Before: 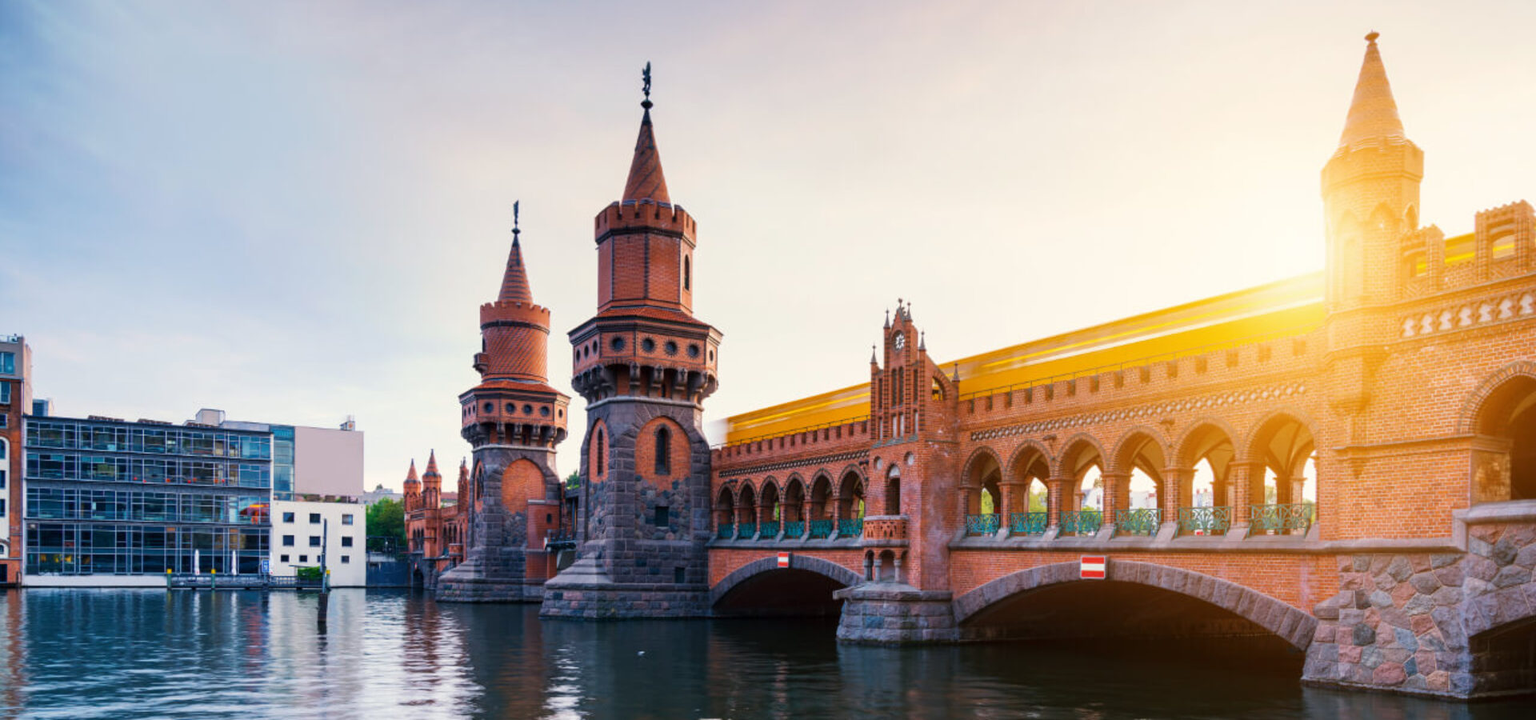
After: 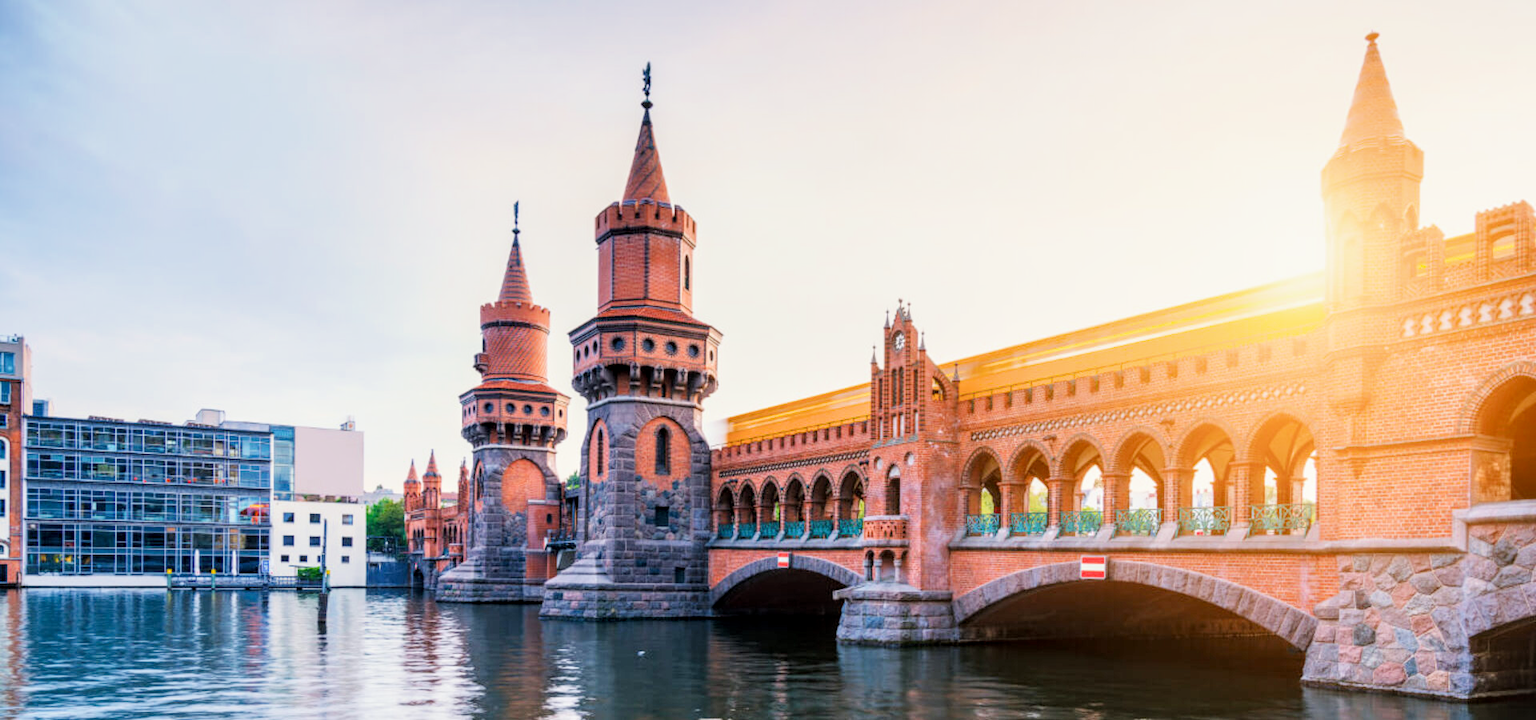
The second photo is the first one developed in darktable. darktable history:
filmic rgb: black relative exposure -7.65 EV, white relative exposure 4.56 EV, hardness 3.61
vibrance: on, module defaults
local contrast: on, module defaults
exposure: black level correction 0, exposure 1.2 EV, compensate exposure bias true, compensate highlight preservation false
